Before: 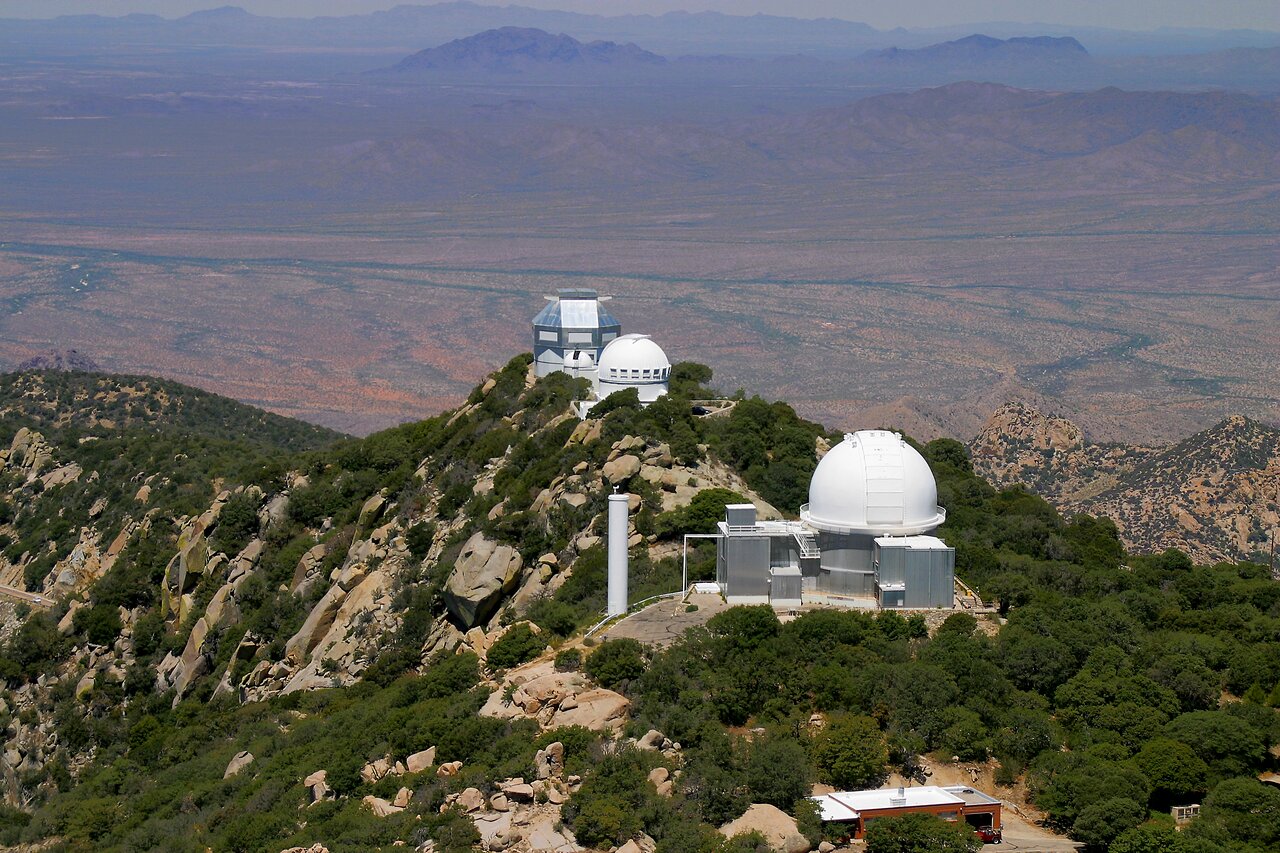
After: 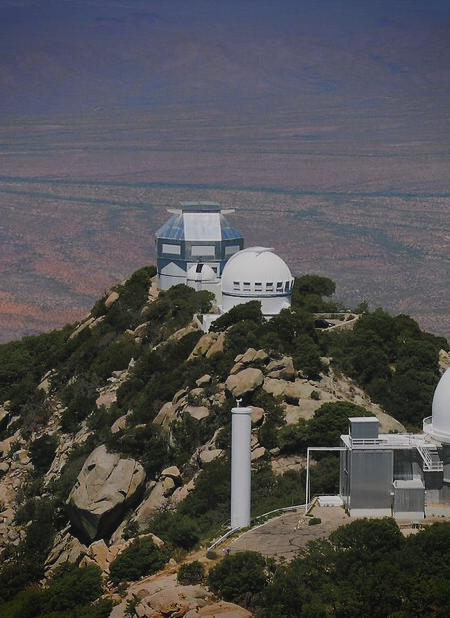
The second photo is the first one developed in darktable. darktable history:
vignetting: fall-off start 88.53%, fall-off radius 44.2%, saturation 0.376, width/height ratio 1.161
crop and rotate: left 29.476%, top 10.214%, right 35.32%, bottom 17.333%
filmic rgb: black relative exposure -5 EV, hardness 2.88, contrast 1.2
color balance rgb: shadows lift › chroma 1%, shadows lift › hue 113°, highlights gain › chroma 0.2%, highlights gain › hue 333°, perceptual saturation grading › global saturation 20%, perceptual saturation grading › highlights -50%, perceptual saturation grading › shadows 25%, contrast -20%
rgb curve: curves: ch0 [(0, 0.186) (0.314, 0.284) (0.775, 0.708) (1, 1)], compensate middle gray true, preserve colors none
